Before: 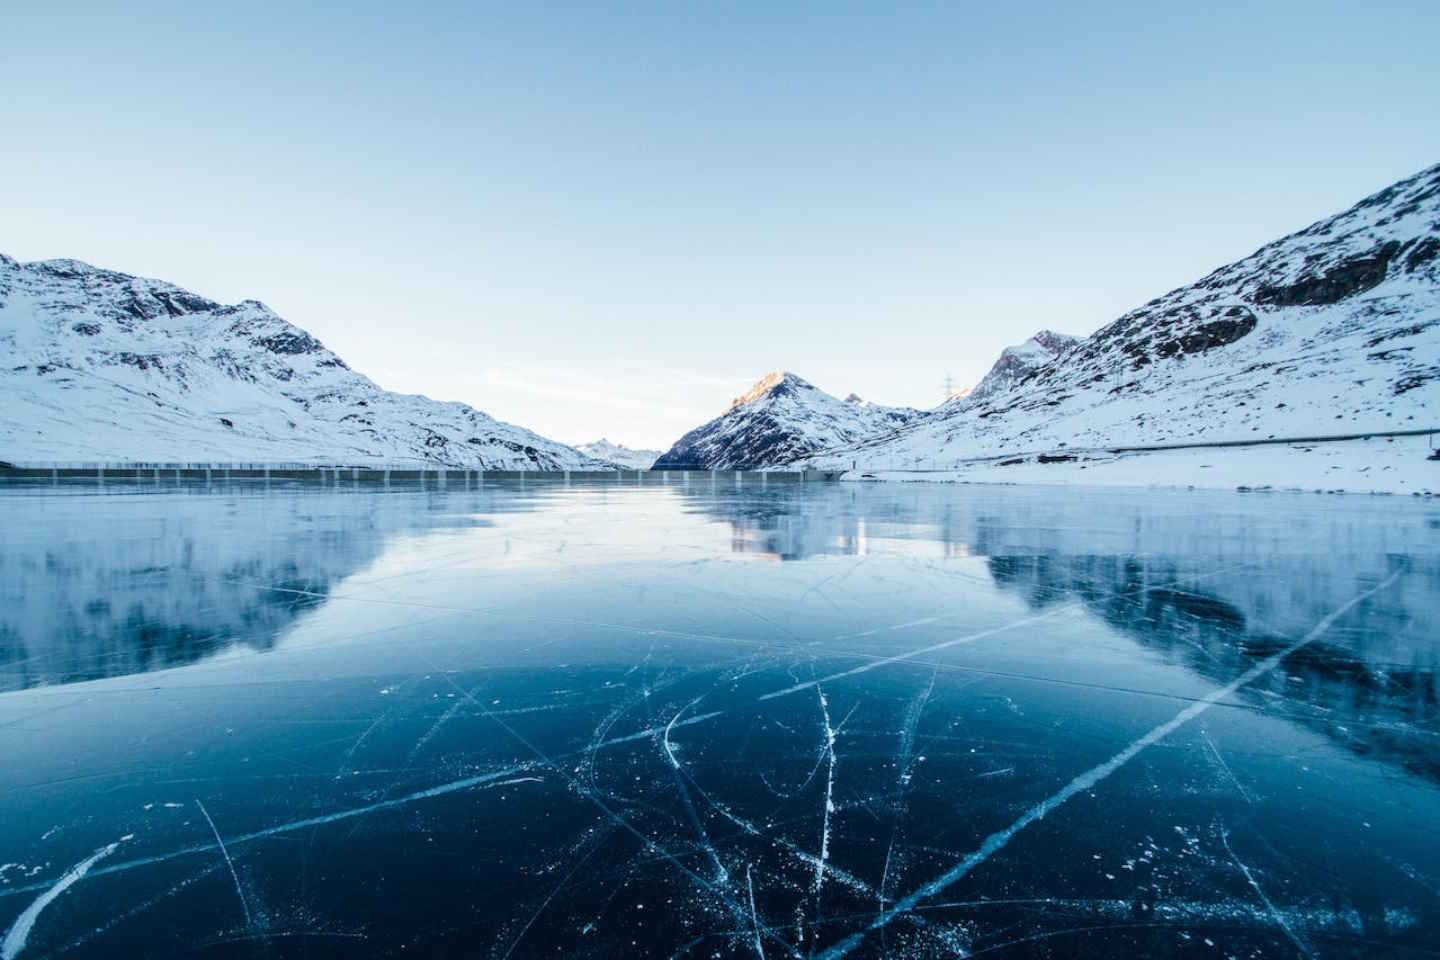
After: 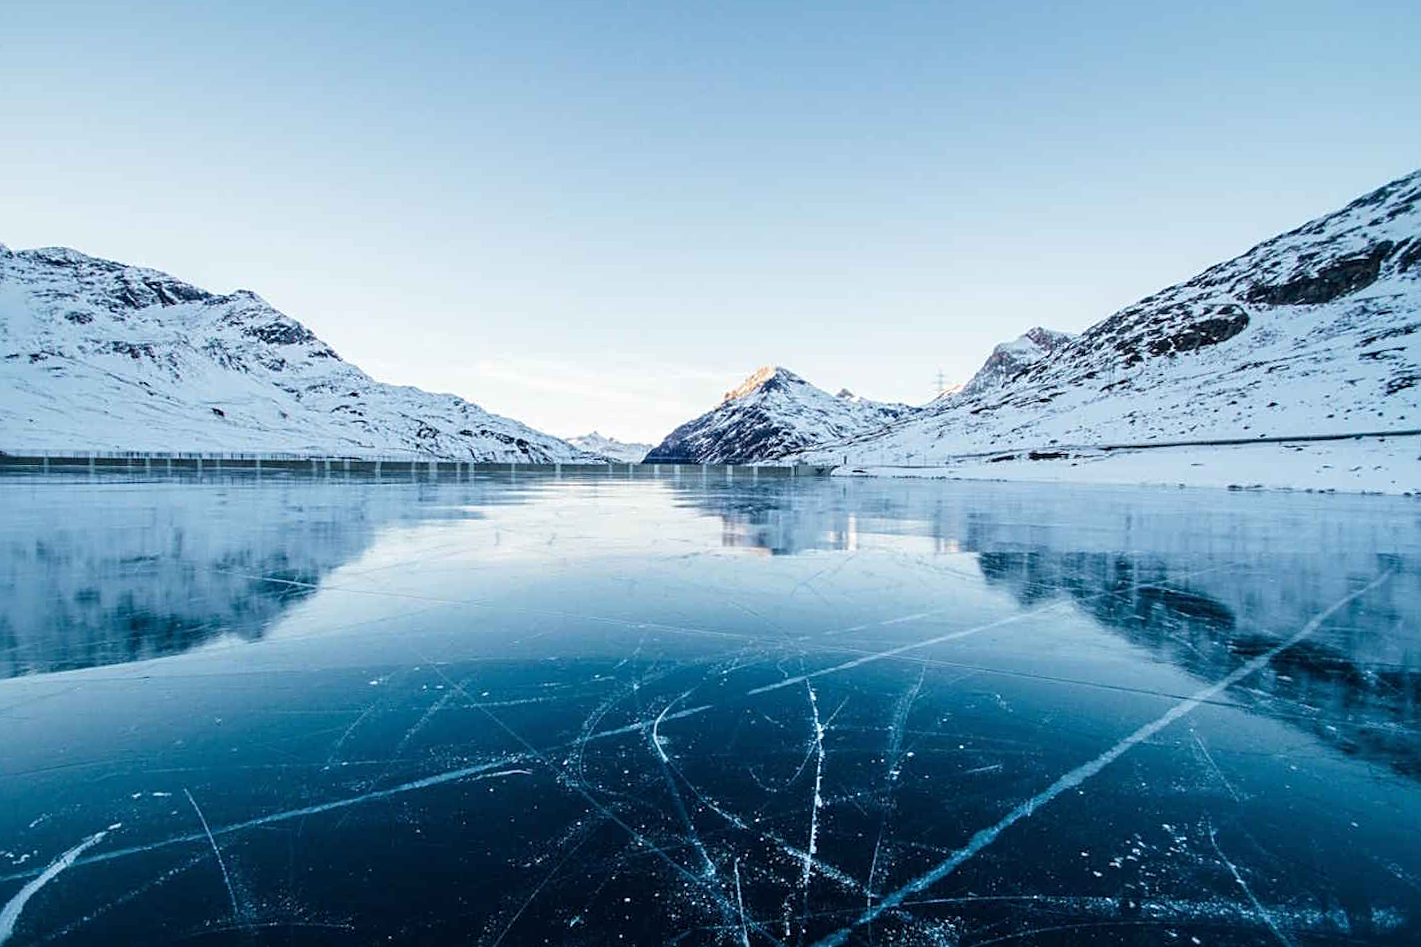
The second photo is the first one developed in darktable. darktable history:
crop and rotate: angle -0.5°
sharpen: on, module defaults
